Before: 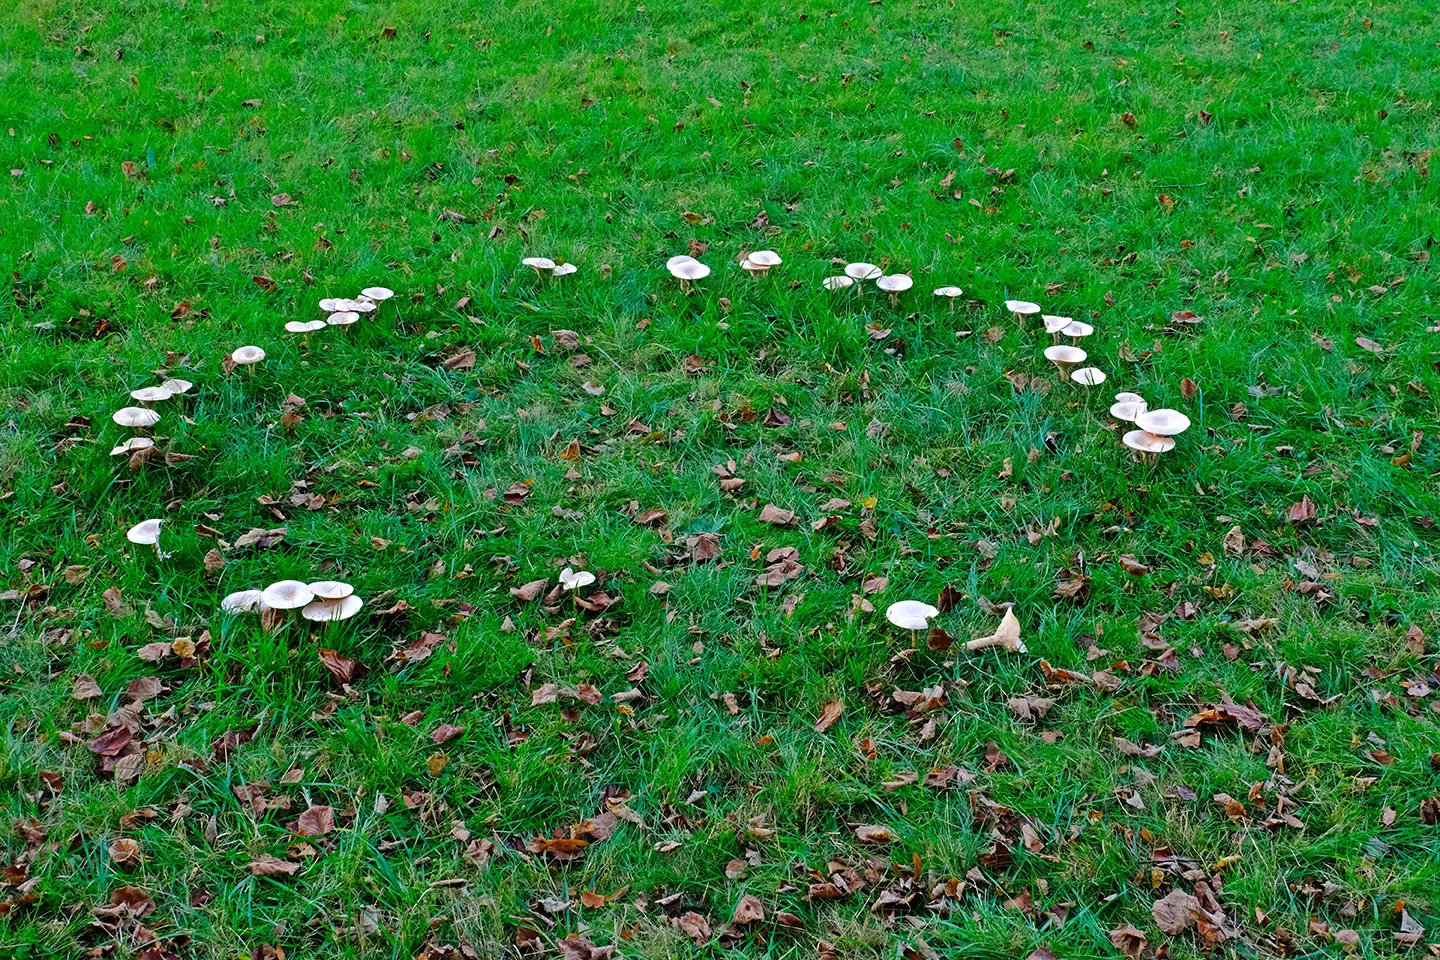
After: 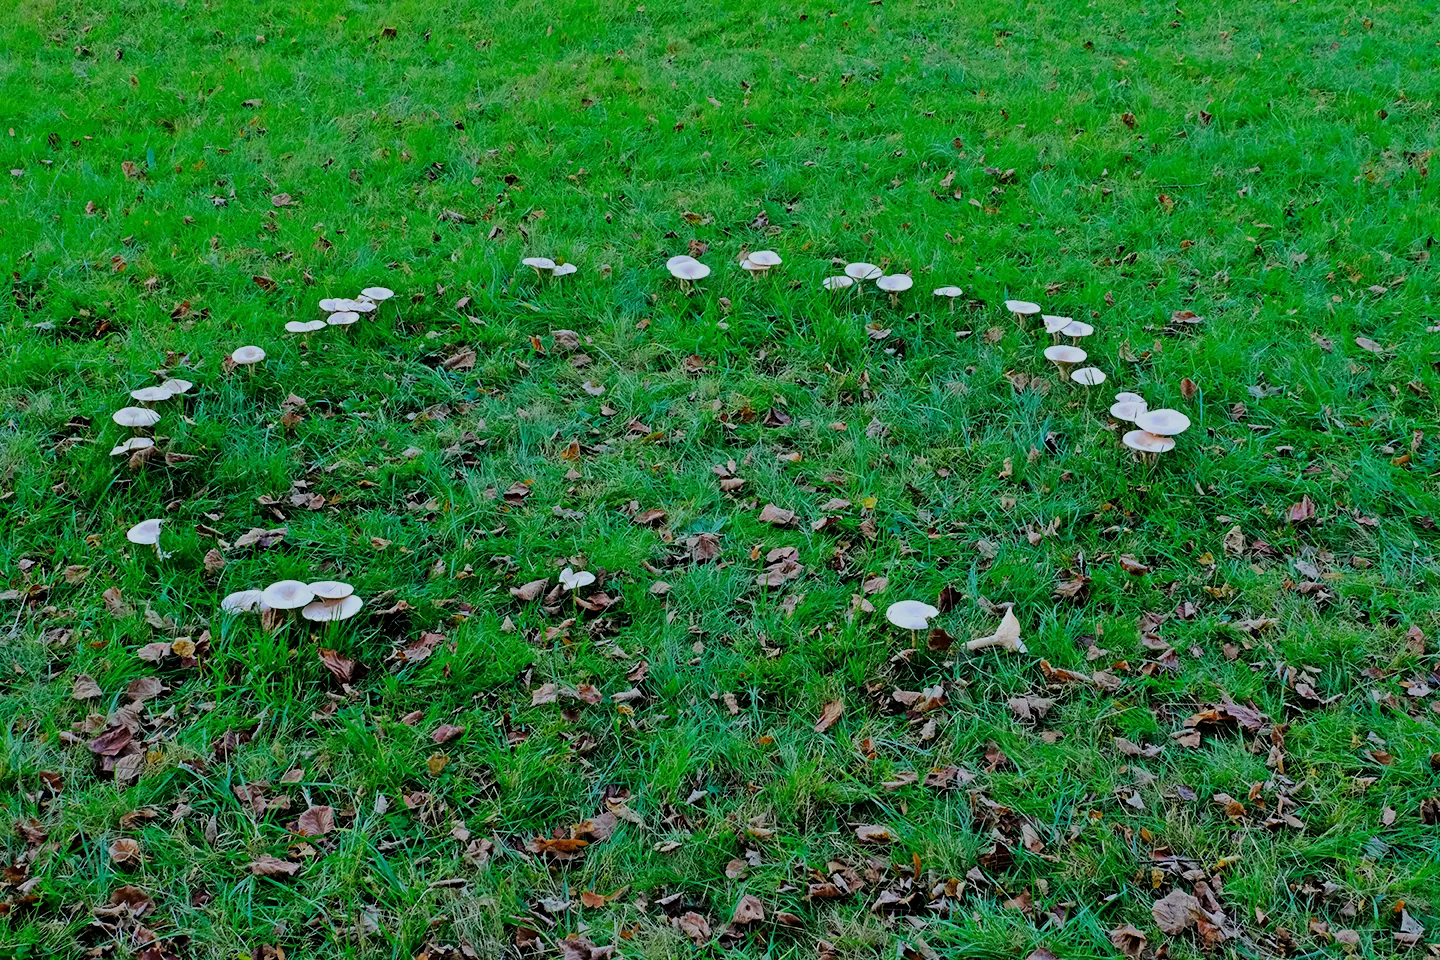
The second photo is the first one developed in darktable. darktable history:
white balance: red 0.925, blue 1.046
filmic rgb: black relative exposure -7.48 EV, white relative exposure 4.83 EV, hardness 3.4, color science v6 (2022)
tone equalizer: on, module defaults
